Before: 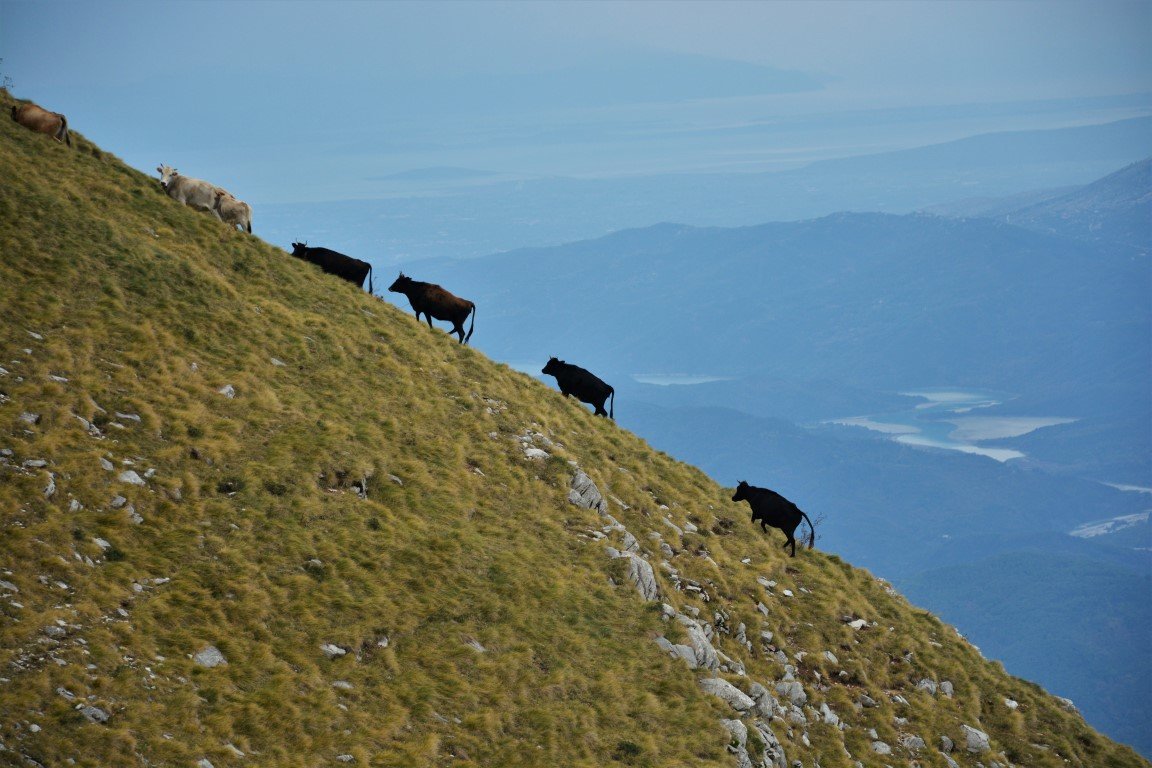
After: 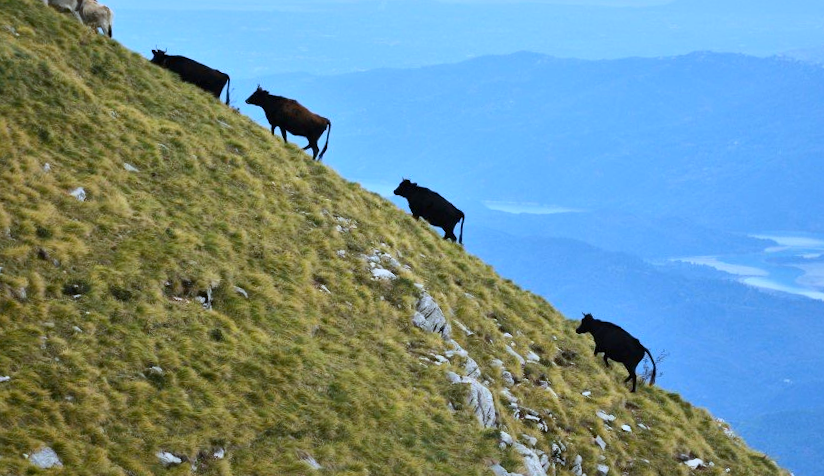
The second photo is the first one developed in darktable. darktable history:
crop and rotate: angle -3.37°, left 9.79%, top 20.73%, right 12.42%, bottom 11.82%
white balance: red 0.926, green 1.003, blue 1.133
local contrast: mode bilateral grid, contrast 20, coarseness 50, detail 120%, midtone range 0.2
contrast brightness saturation: contrast 0.2, brightness 0.16, saturation 0.22
